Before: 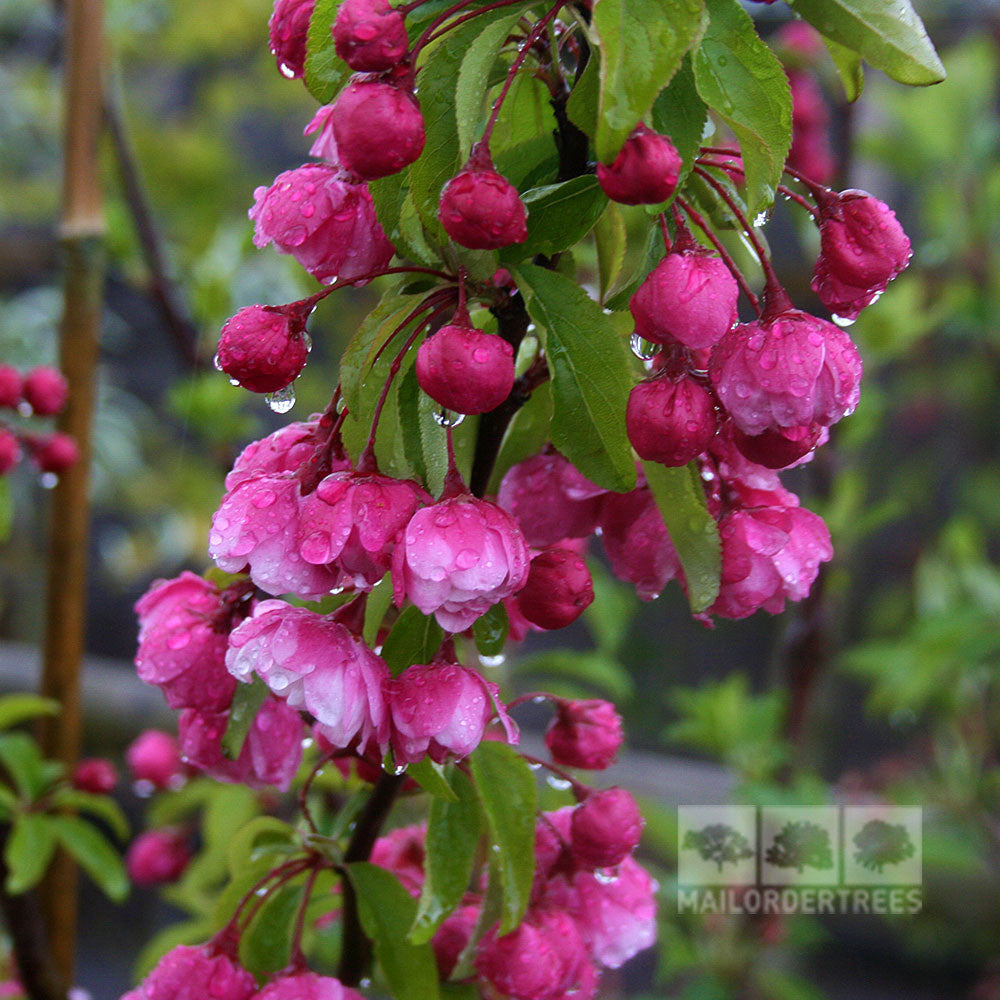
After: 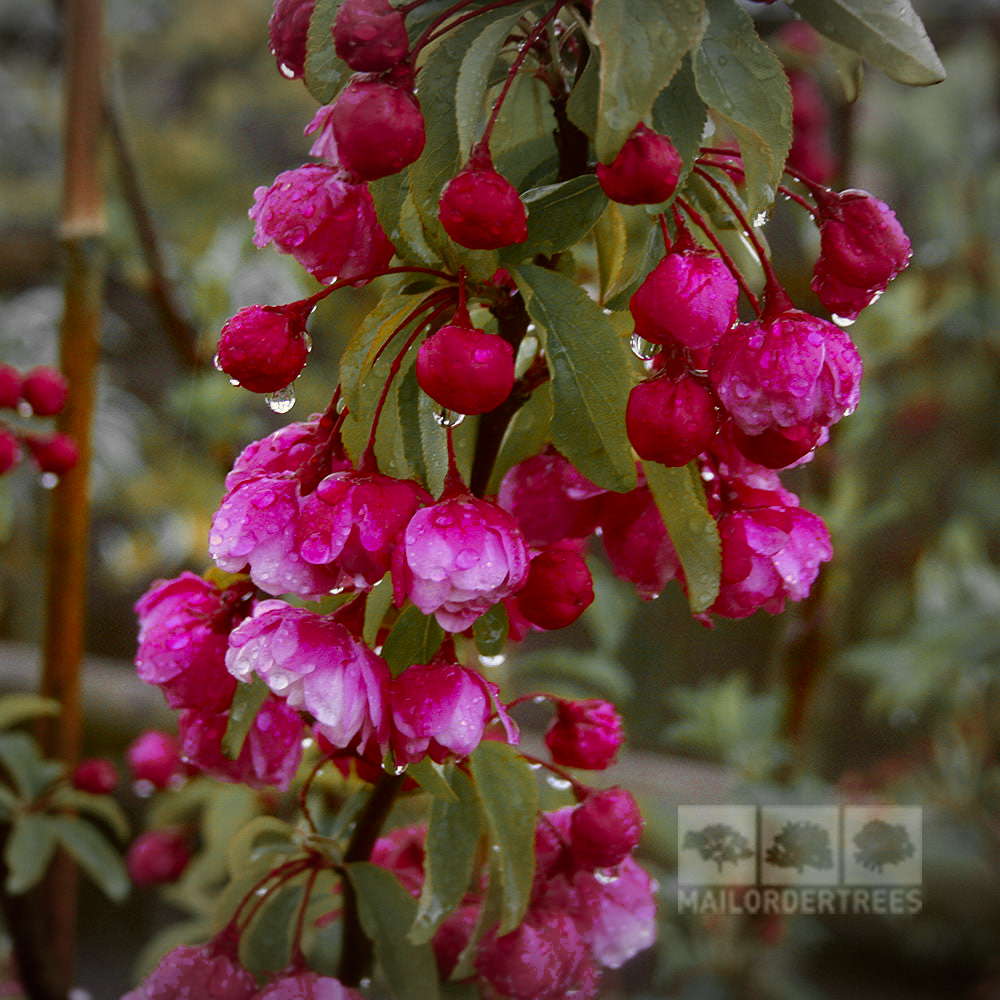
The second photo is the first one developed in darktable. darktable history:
vignetting: fall-off radius 98.85%, width/height ratio 1.341, unbound false
color zones: curves: ch0 [(0, 0.363) (0.128, 0.373) (0.25, 0.5) (0.402, 0.407) (0.521, 0.525) (0.63, 0.559) (0.729, 0.662) (0.867, 0.471)]; ch1 [(0, 0.515) (0.136, 0.618) (0.25, 0.5) (0.378, 0) (0.516, 0) (0.622, 0.593) (0.737, 0.819) (0.87, 0.593)]; ch2 [(0, 0.529) (0.128, 0.471) (0.282, 0.451) (0.386, 0.662) (0.516, 0.525) (0.633, 0.554) (0.75, 0.62) (0.875, 0.441)]
color correction: highlights a* -1.58, highlights b* 10.1, shadows a* 0.929, shadows b* 19.83
